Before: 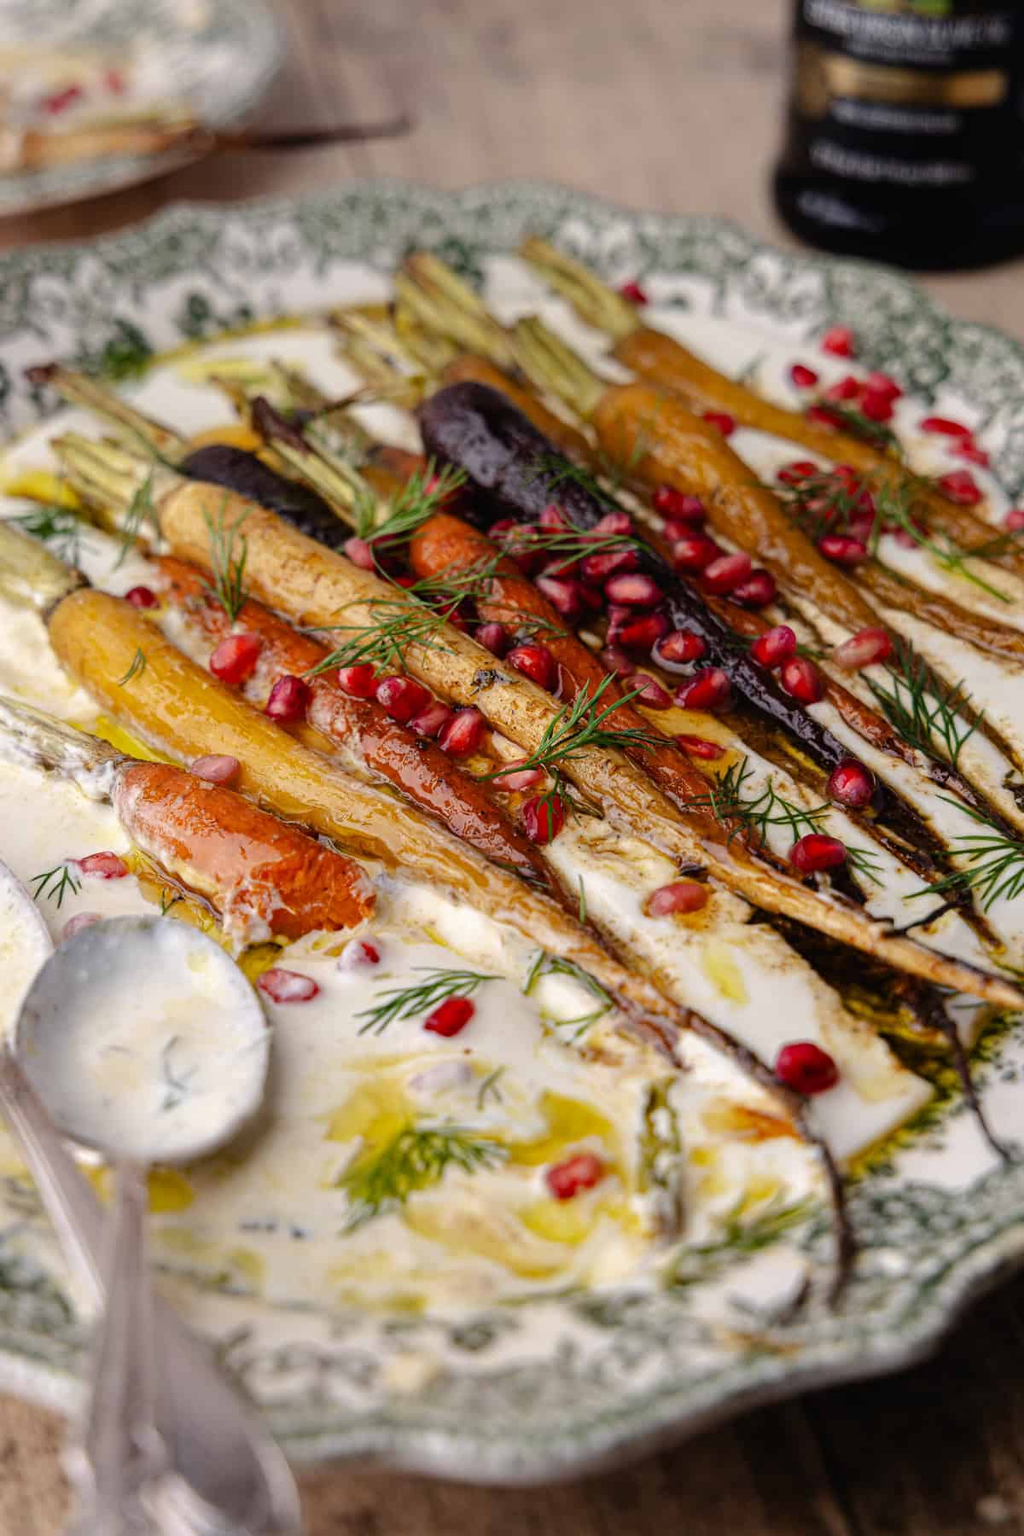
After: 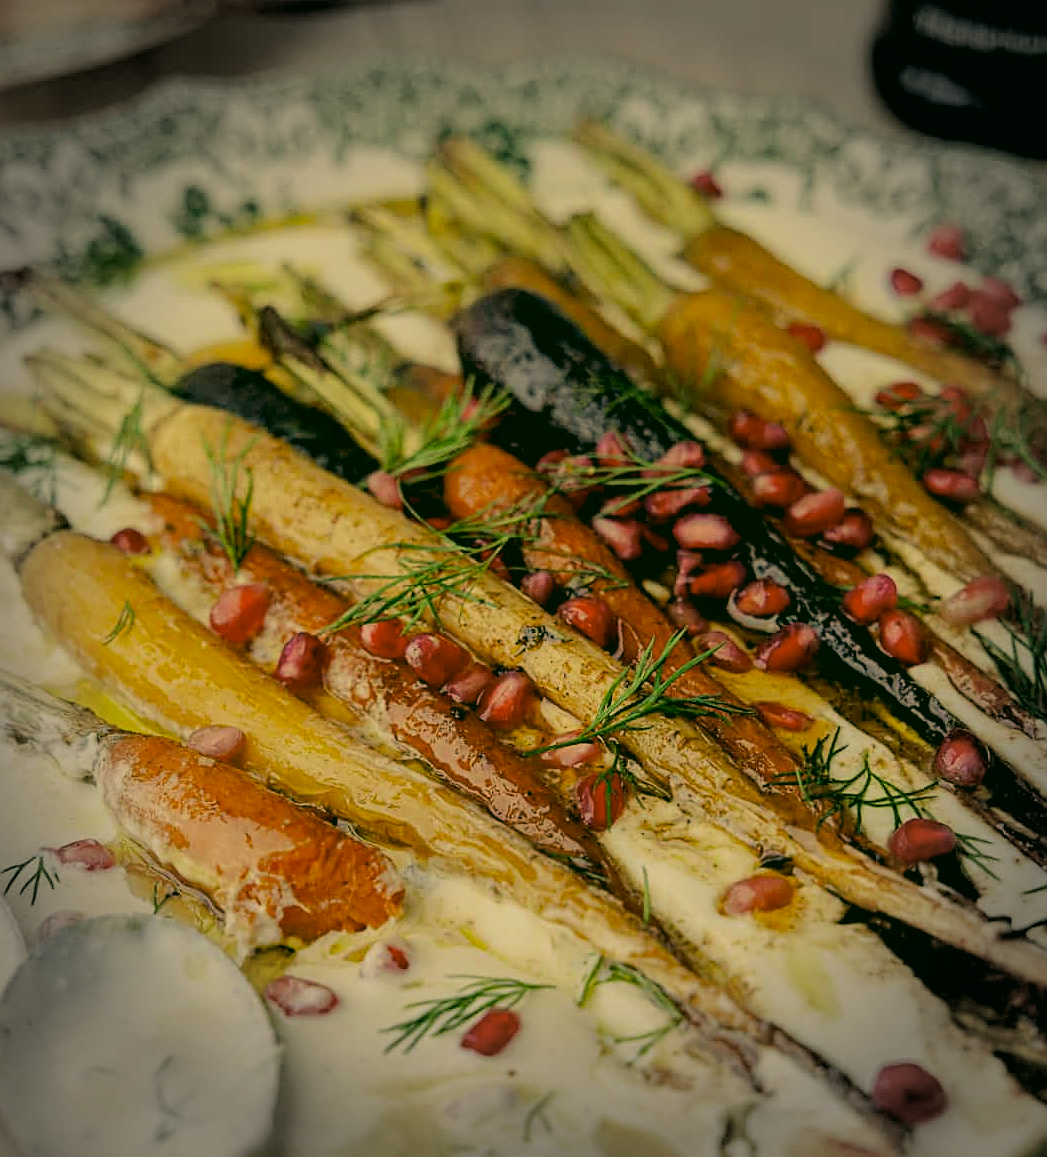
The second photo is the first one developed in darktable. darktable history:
velvia: on, module defaults
crop: left 3.077%, top 8.887%, right 9.63%, bottom 26.814%
vignetting: fall-off start 69.31%, fall-off radius 29.52%, width/height ratio 0.991, shape 0.844, unbound false
filmic rgb: black relative exposure -7.38 EV, white relative exposure 5.06 EV, hardness 3.21
contrast brightness saturation: saturation -0.095
sharpen: on, module defaults
color correction: highlights a* 4.8, highlights b* 24.97, shadows a* -16.33, shadows b* 3.72
shadows and highlights: on, module defaults
